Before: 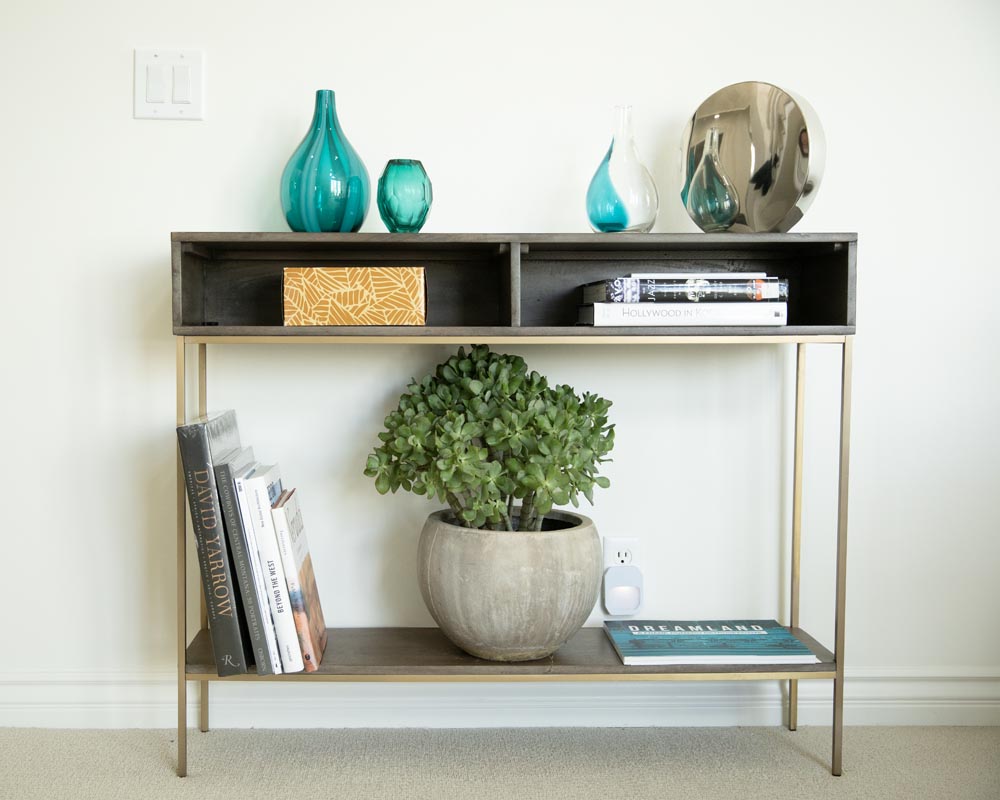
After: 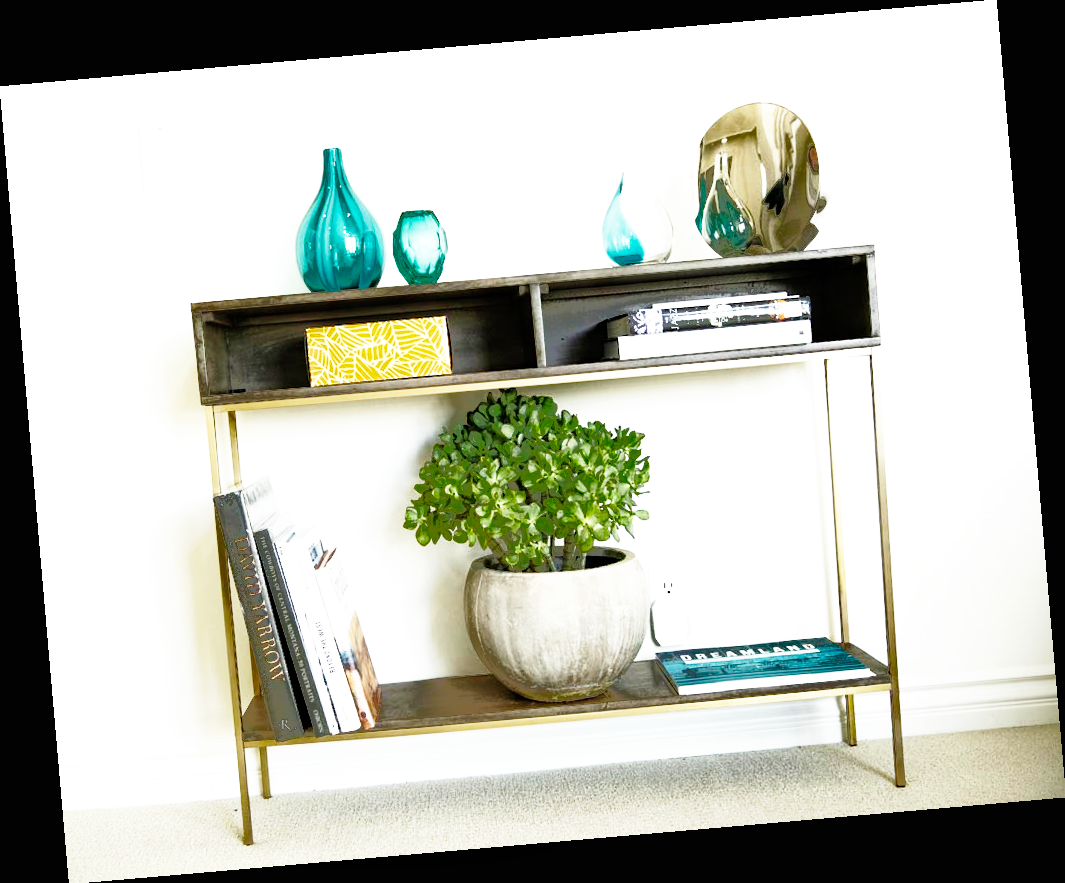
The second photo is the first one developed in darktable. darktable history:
exposure: black level correction 0.001, exposure 0.5 EV, compensate exposure bias true, compensate highlight preservation false
white balance: red 1, blue 1
shadows and highlights: shadows 25, highlights -70
rotate and perspective: rotation -4.98°, automatic cropping off
haze removal: compatibility mode true, adaptive false
base curve: curves: ch0 [(0, 0) (0.007, 0.004) (0.027, 0.03) (0.046, 0.07) (0.207, 0.54) (0.442, 0.872) (0.673, 0.972) (1, 1)], preserve colors none
